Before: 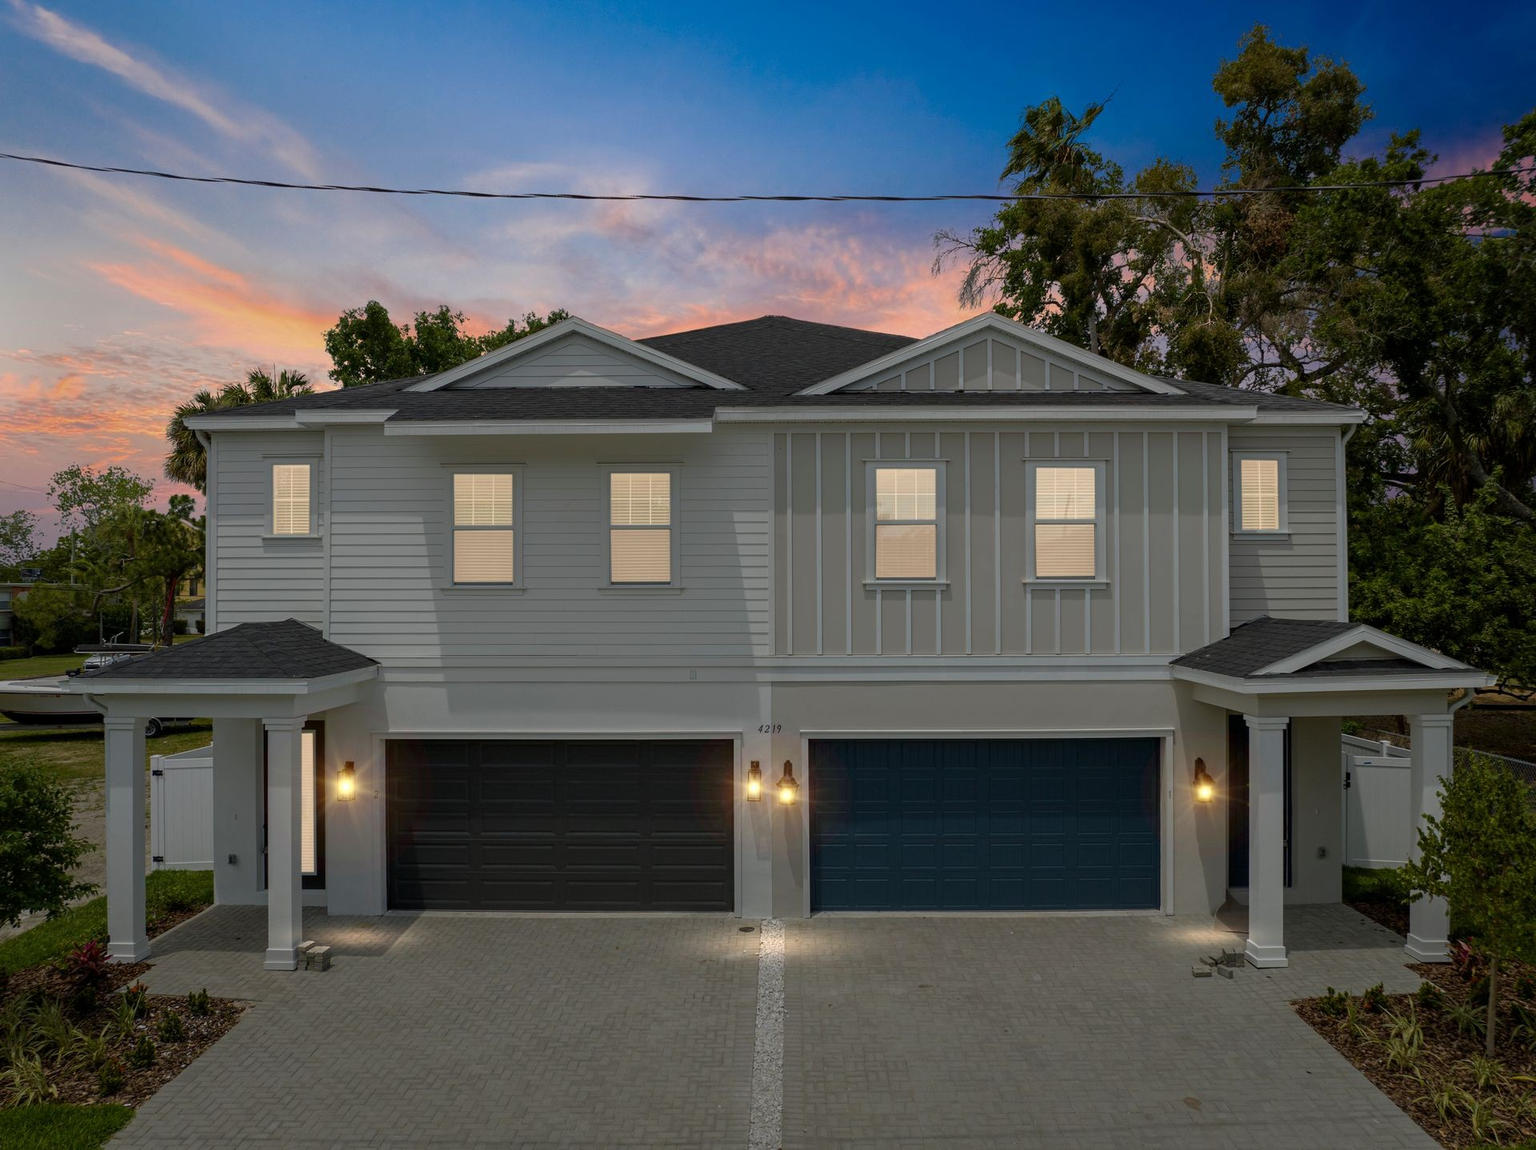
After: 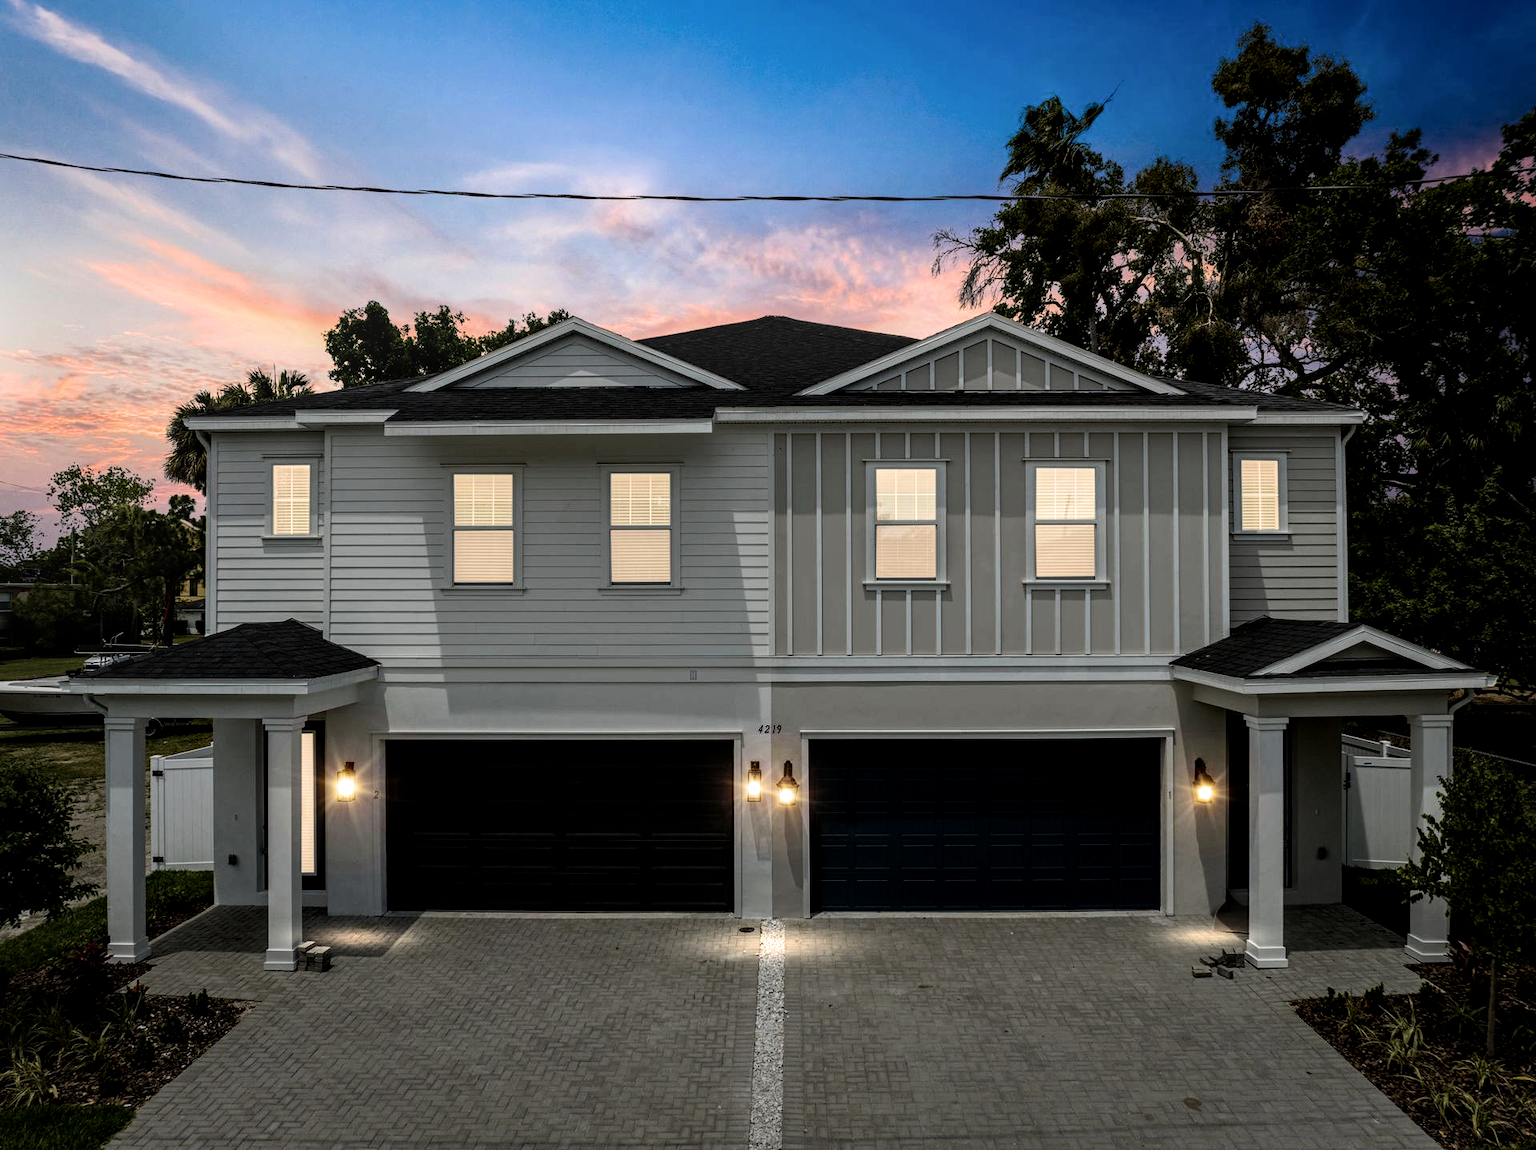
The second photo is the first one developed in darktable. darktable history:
exposure: compensate highlight preservation false
local contrast: on, module defaults
tone equalizer: -8 EV -0.762 EV, -7 EV -0.726 EV, -6 EV -0.594 EV, -5 EV -0.363 EV, -3 EV 0.393 EV, -2 EV 0.6 EV, -1 EV 0.675 EV, +0 EV 0.739 EV, edges refinement/feathering 500, mask exposure compensation -1.57 EV, preserve details no
filmic rgb: black relative exposure -8.06 EV, white relative exposure 3.01 EV, hardness 5.42, contrast 1.242, color science v6 (2022)
